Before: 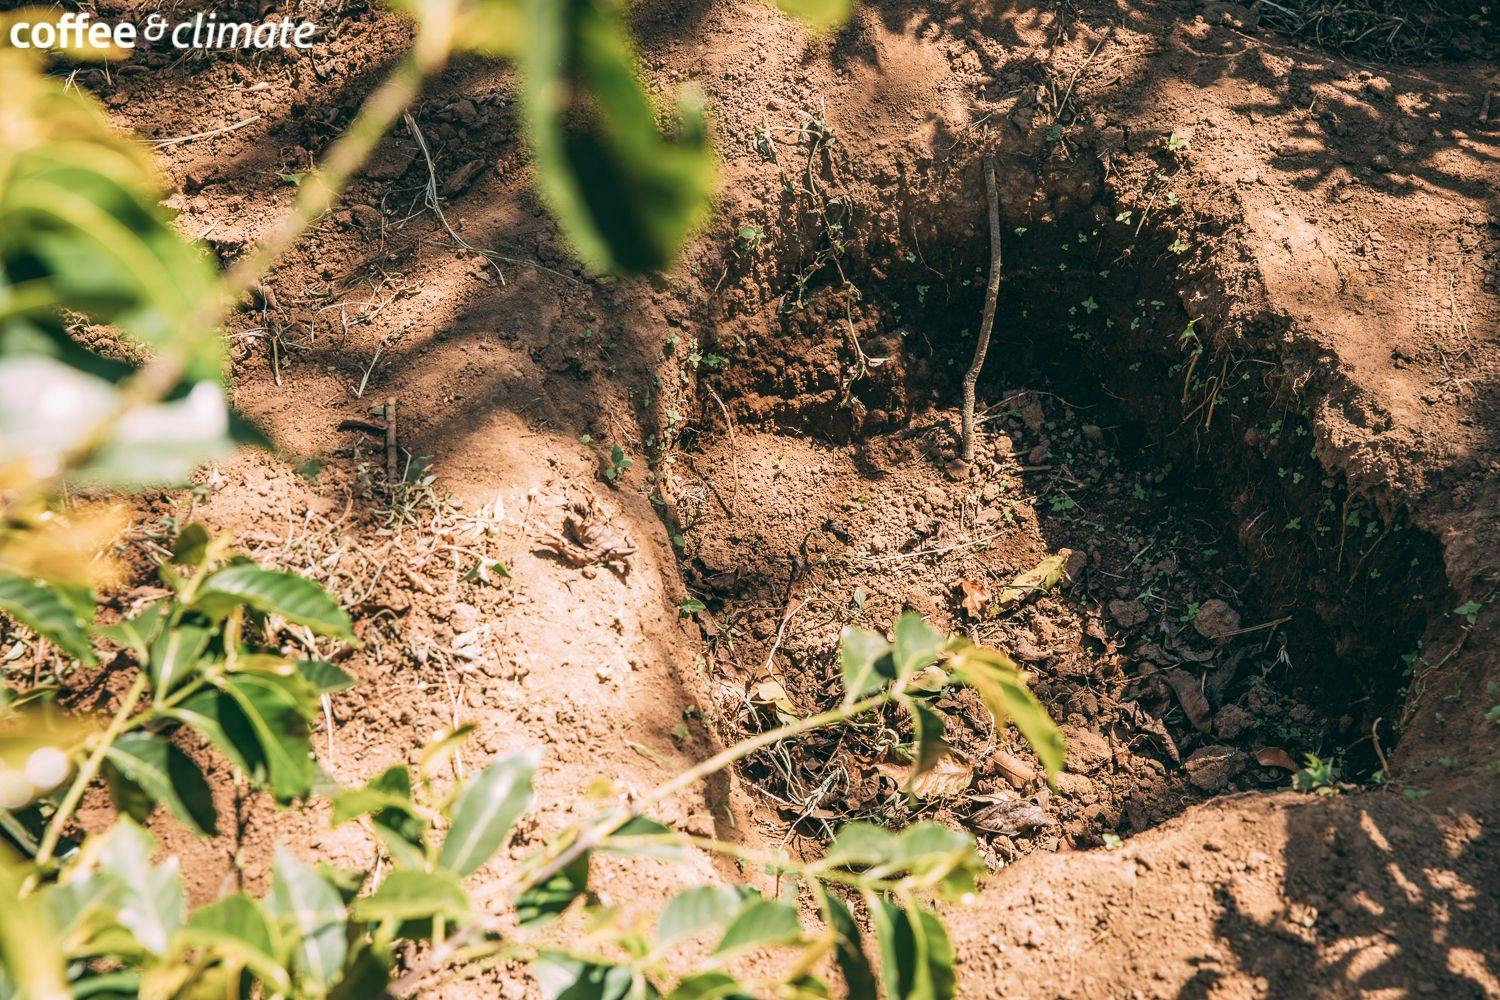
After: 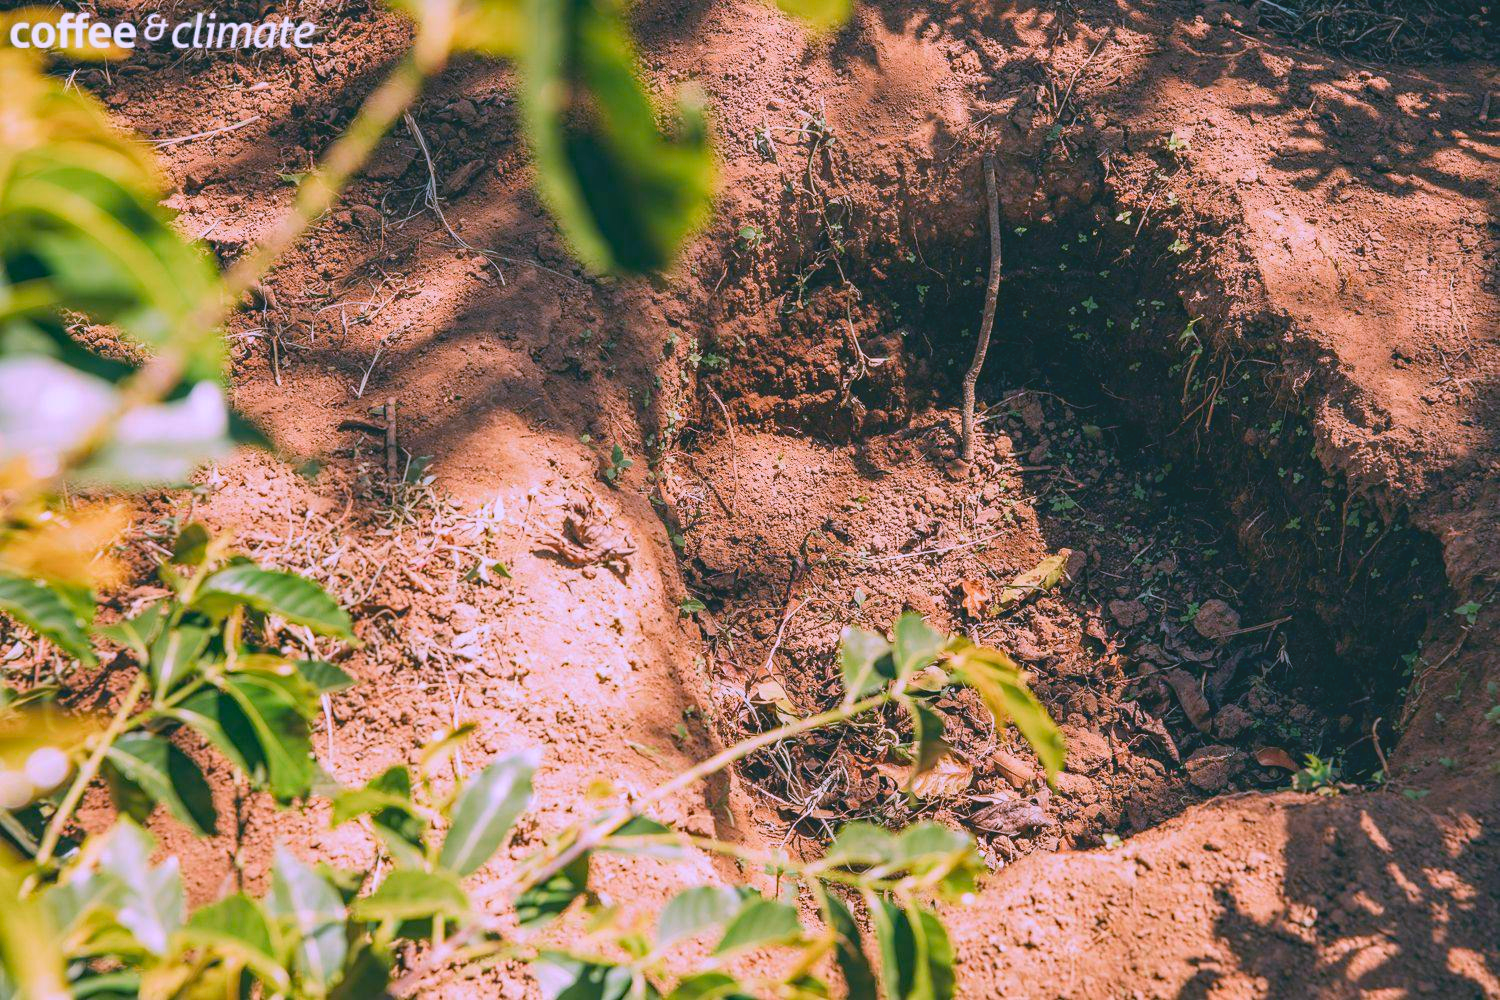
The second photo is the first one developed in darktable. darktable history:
white balance: red 1.042, blue 1.17
haze removal: compatibility mode true, adaptive false
contrast brightness saturation: contrast -0.19, saturation 0.19
